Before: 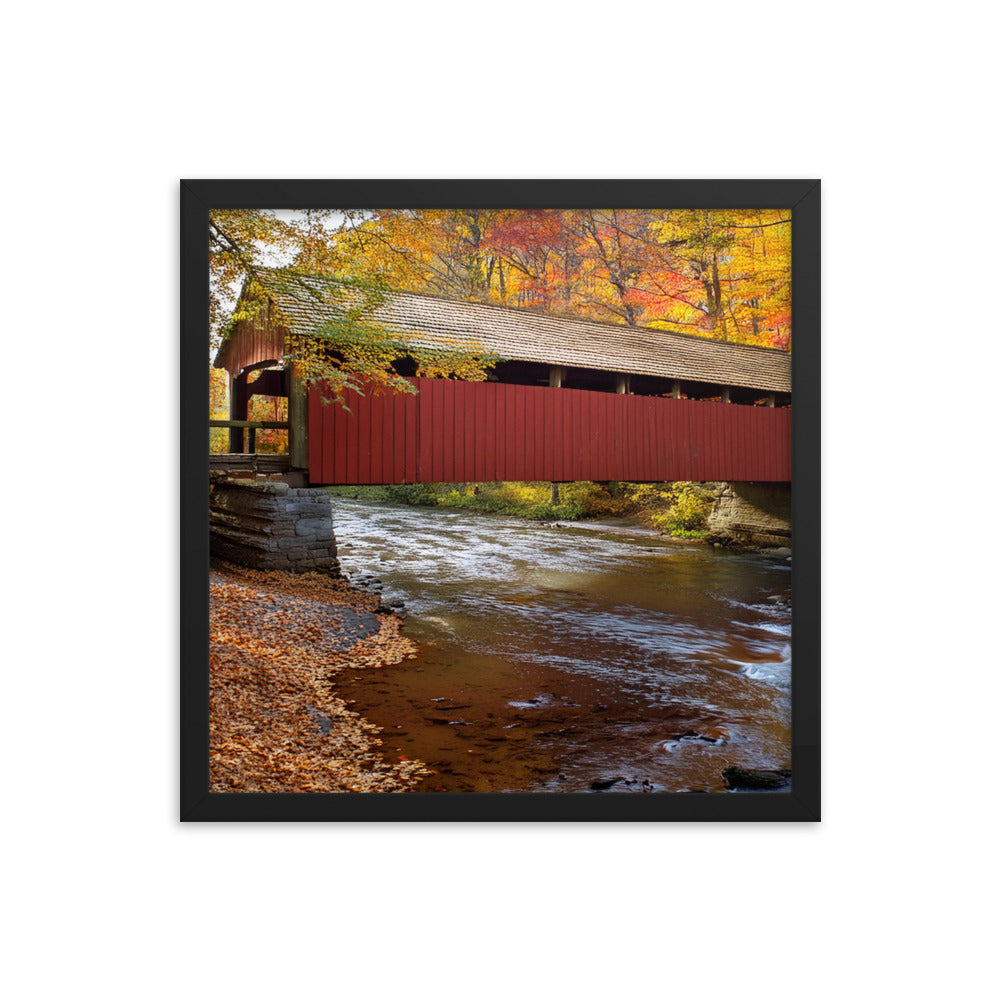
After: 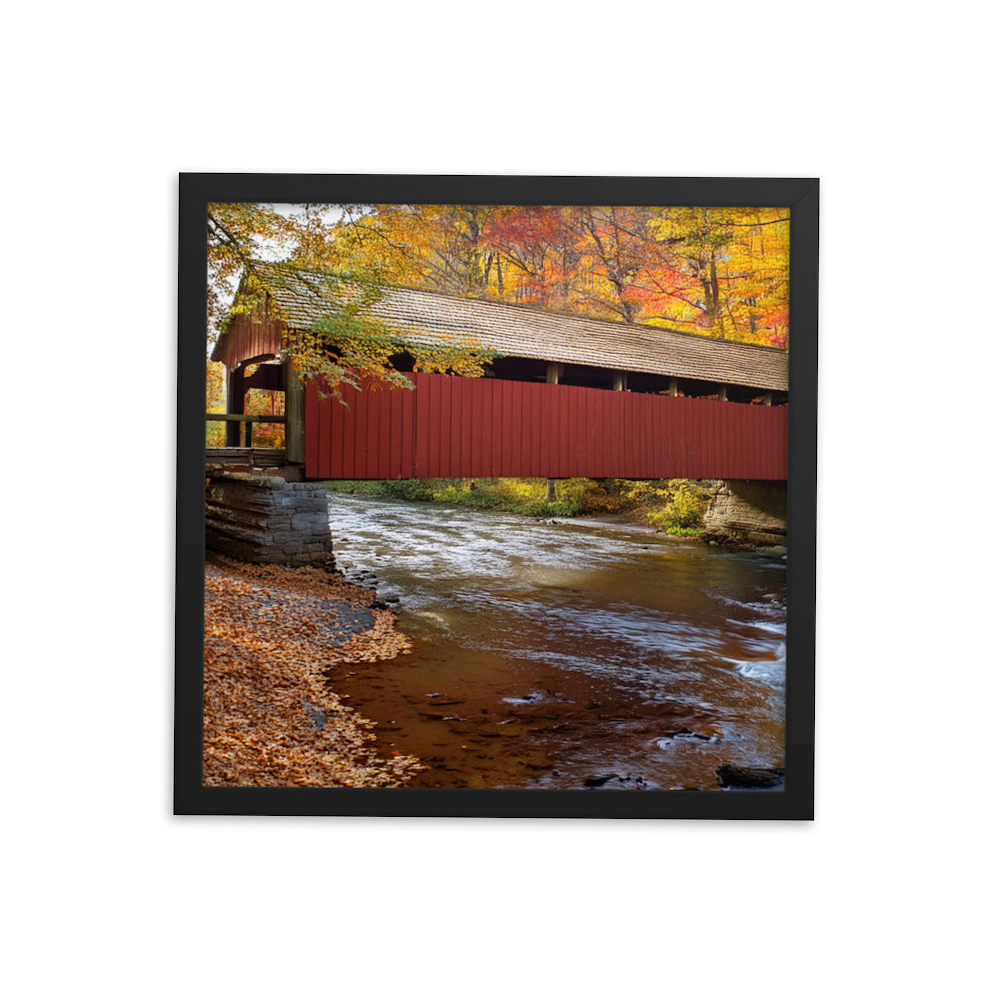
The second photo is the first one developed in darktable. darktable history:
exposure: exposure 0 EV, compensate highlight preservation false
crop and rotate: angle -0.5°
